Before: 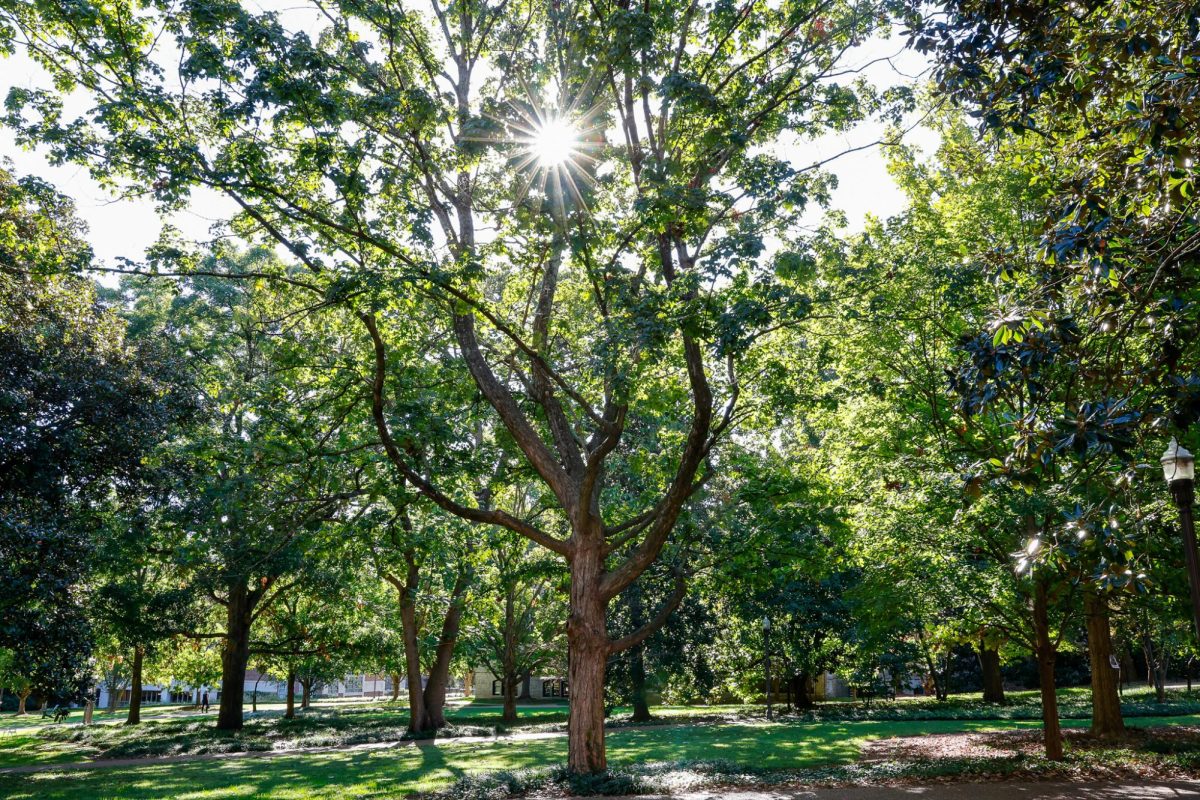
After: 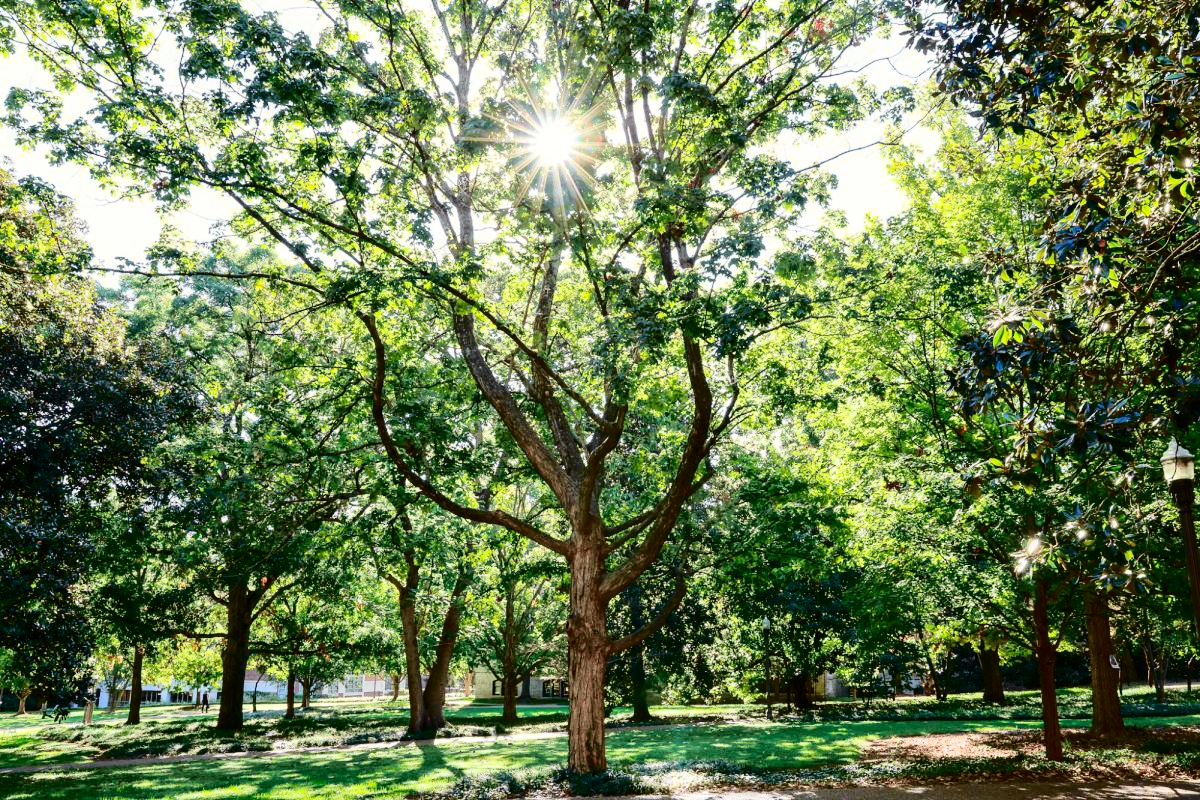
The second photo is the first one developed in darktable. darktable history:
tone curve: curves: ch0 [(0, 0.006) (0.184, 0.117) (0.405, 0.46) (0.456, 0.528) (0.634, 0.728) (0.877, 0.89) (0.984, 0.935)]; ch1 [(0, 0) (0.443, 0.43) (0.492, 0.489) (0.566, 0.579) (0.595, 0.625) (0.608, 0.667) (0.65, 0.729) (1, 1)]; ch2 [(0, 0) (0.33, 0.301) (0.421, 0.443) (0.447, 0.489) (0.492, 0.498) (0.537, 0.583) (0.586, 0.591) (0.663, 0.686) (1, 1)], color space Lab, independent channels, preserve colors none
exposure: black level correction 0.001, exposure 0.5 EV, compensate exposure bias true, compensate highlight preservation false
